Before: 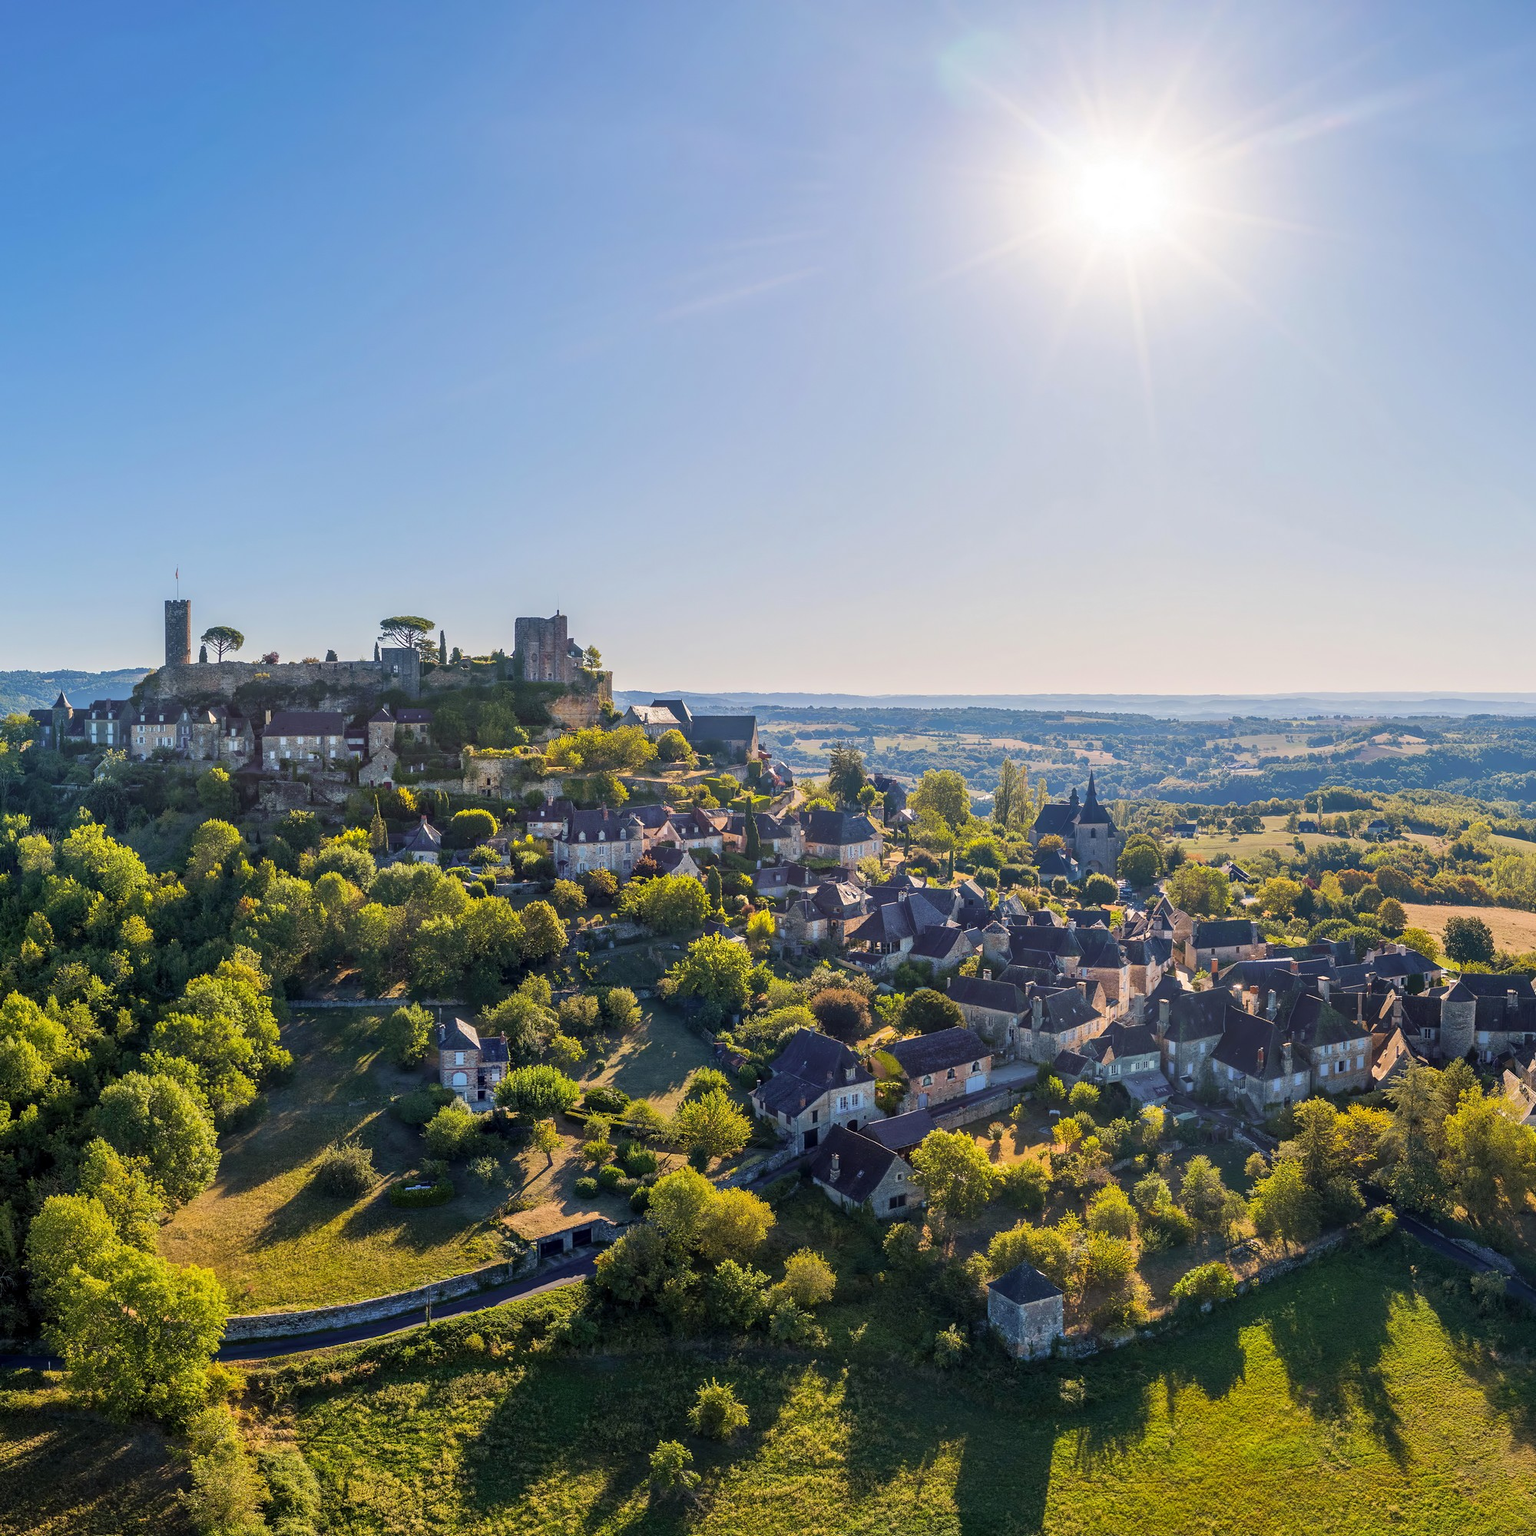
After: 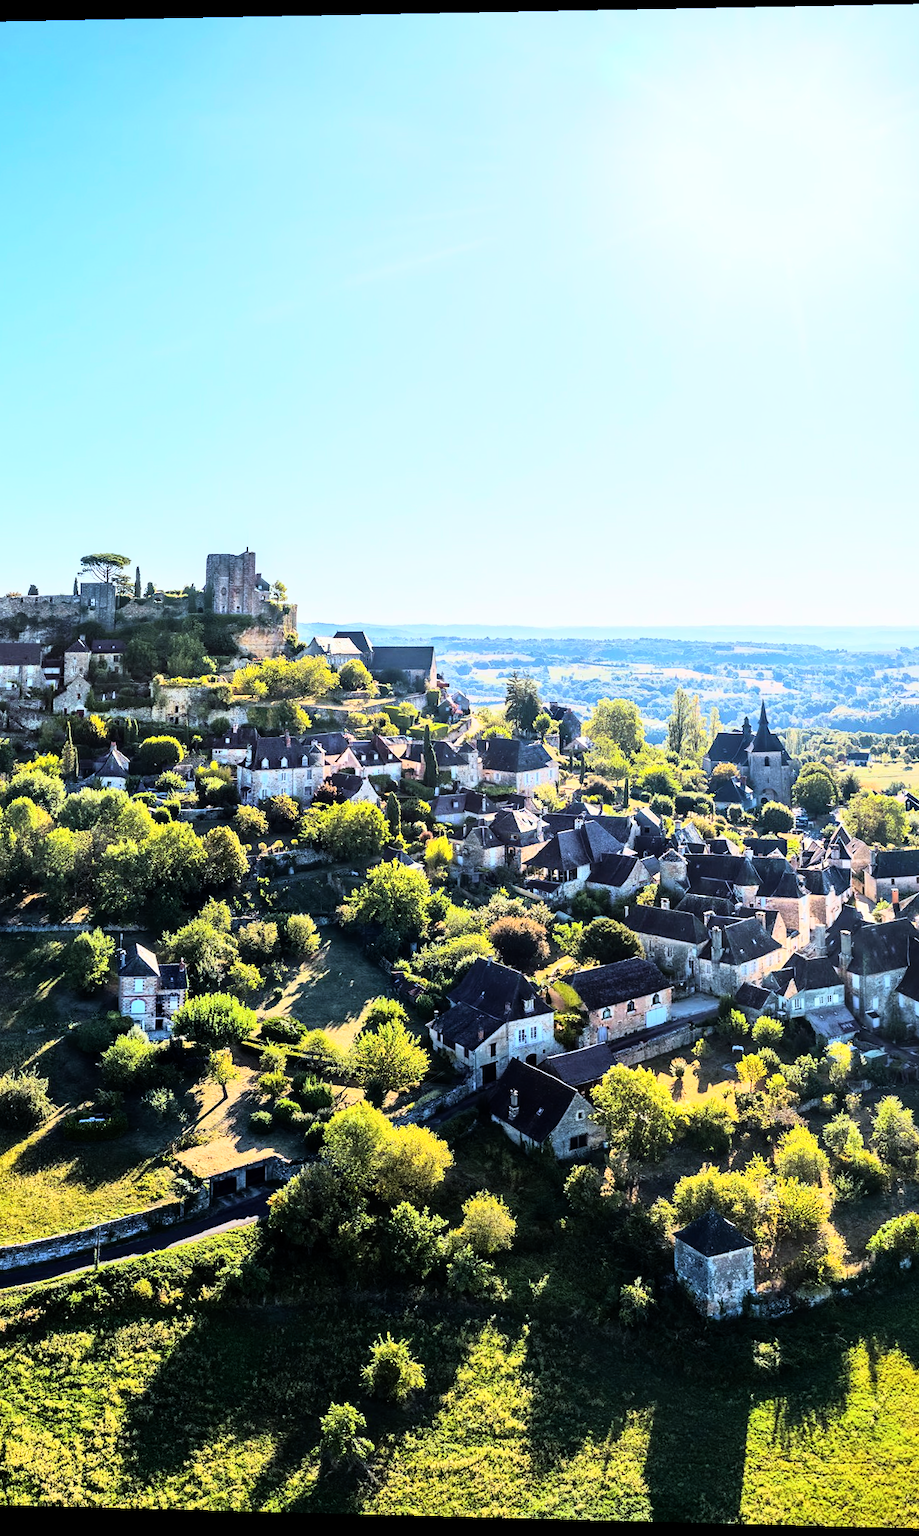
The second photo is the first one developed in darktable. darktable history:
color calibration: illuminant Planckian (black body), adaptation linear Bradford (ICC v4), x 0.364, y 0.367, temperature 4417.56 K, saturation algorithm version 1 (2020)
rotate and perspective: rotation 0.128°, lens shift (vertical) -0.181, lens shift (horizontal) -0.044, shear 0.001, automatic cropping off
crop: left 21.674%, right 22.086%
rgb curve: curves: ch0 [(0, 0) (0.21, 0.15) (0.24, 0.21) (0.5, 0.75) (0.75, 0.96) (0.89, 0.99) (1, 1)]; ch1 [(0, 0.02) (0.21, 0.13) (0.25, 0.2) (0.5, 0.67) (0.75, 0.9) (0.89, 0.97) (1, 1)]; ch2 [(0, 0.02) (0.21, 0.13) (0.25, 0.2) (0.5, 0.67) (0.75, 0.9) (0.89, 0.97) (1, 1)], compensate middle gray true
